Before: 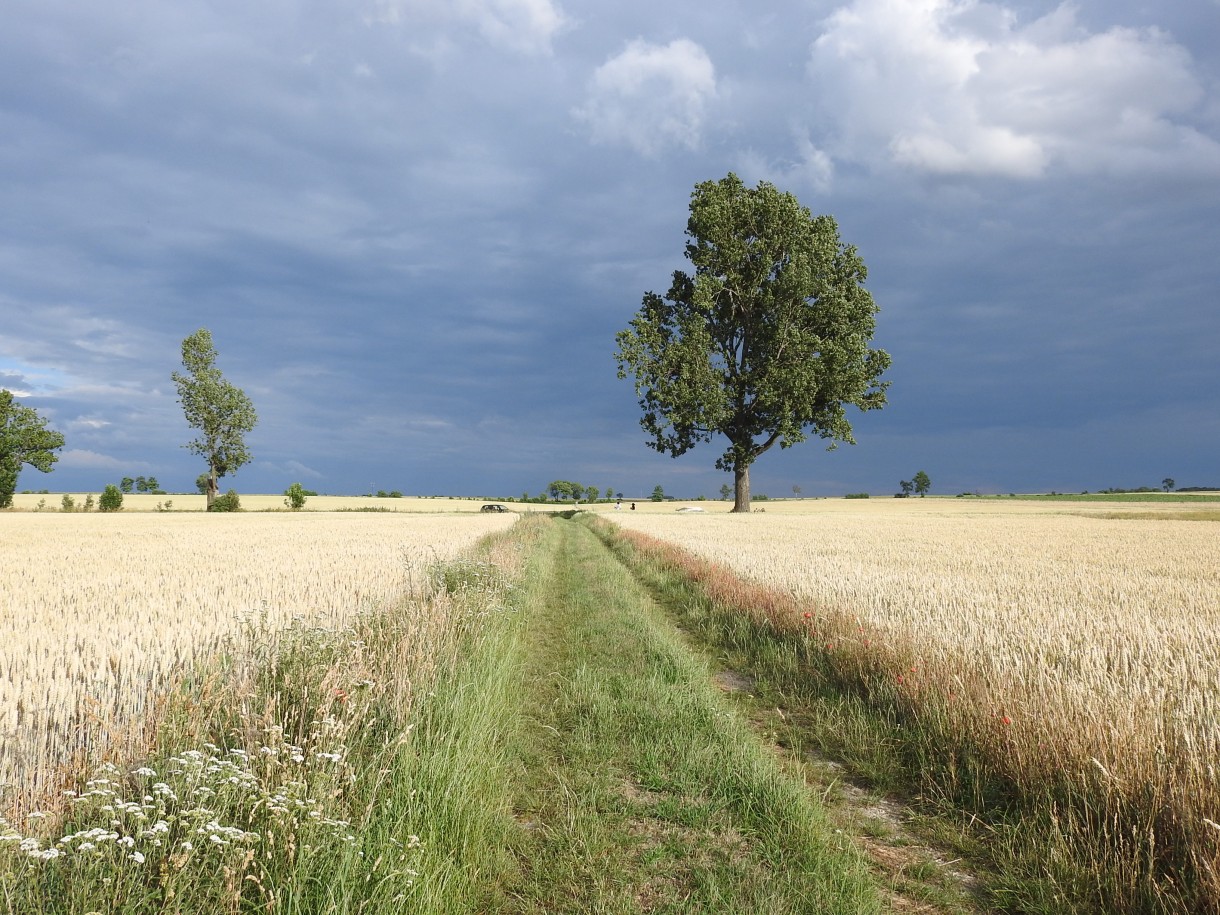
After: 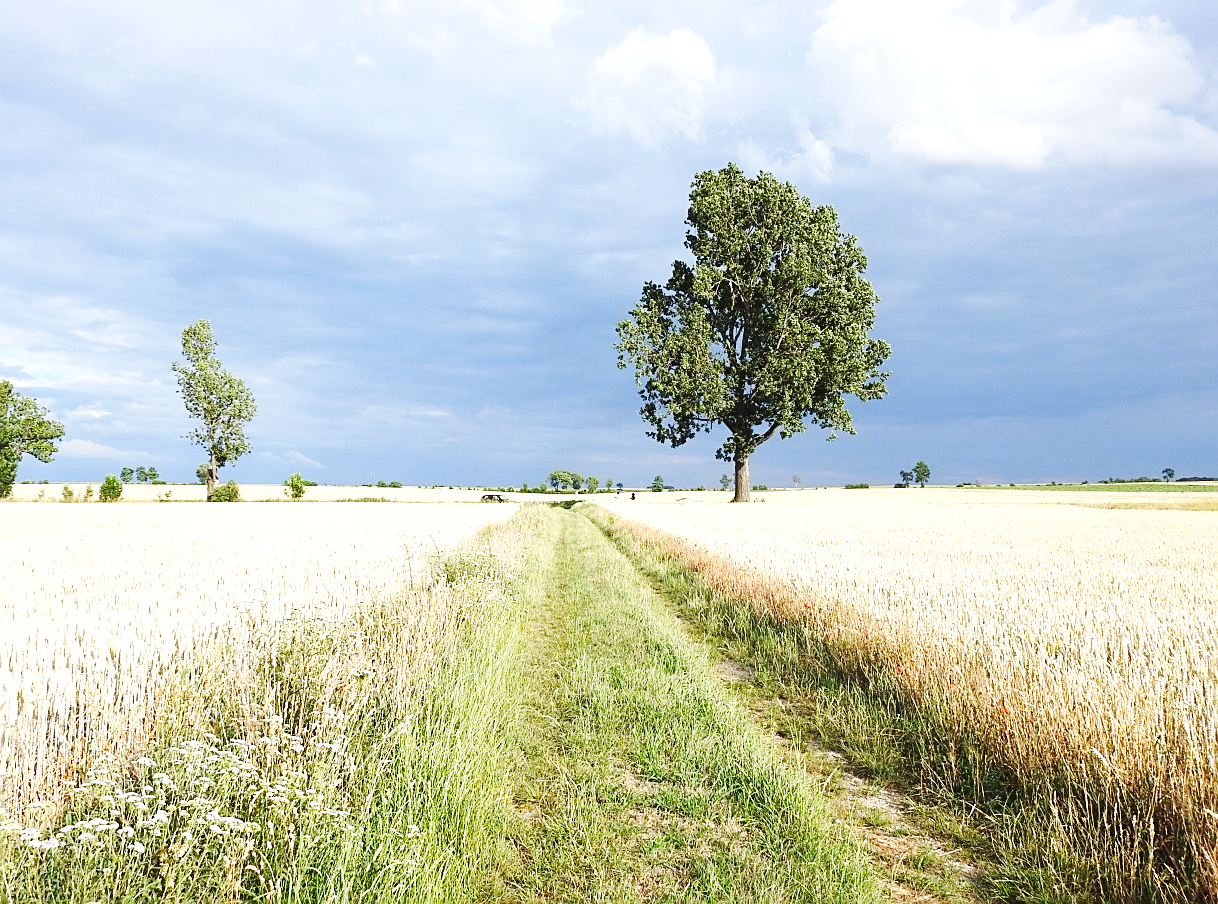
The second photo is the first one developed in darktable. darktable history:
crop: top 1.096%, right 0.104%
exposure: black level correction 0, exposure 0.694 EV, compensate exposure bias true, compensate highlight preservation false
base curve: curves: ch0 [(0, 0) (0.036, 0.025) (0.121, 0.166) (0.206, 0.329) (0.605, 0.79) (1, 1)], preserve colors none
sharpen: amount 0.497
